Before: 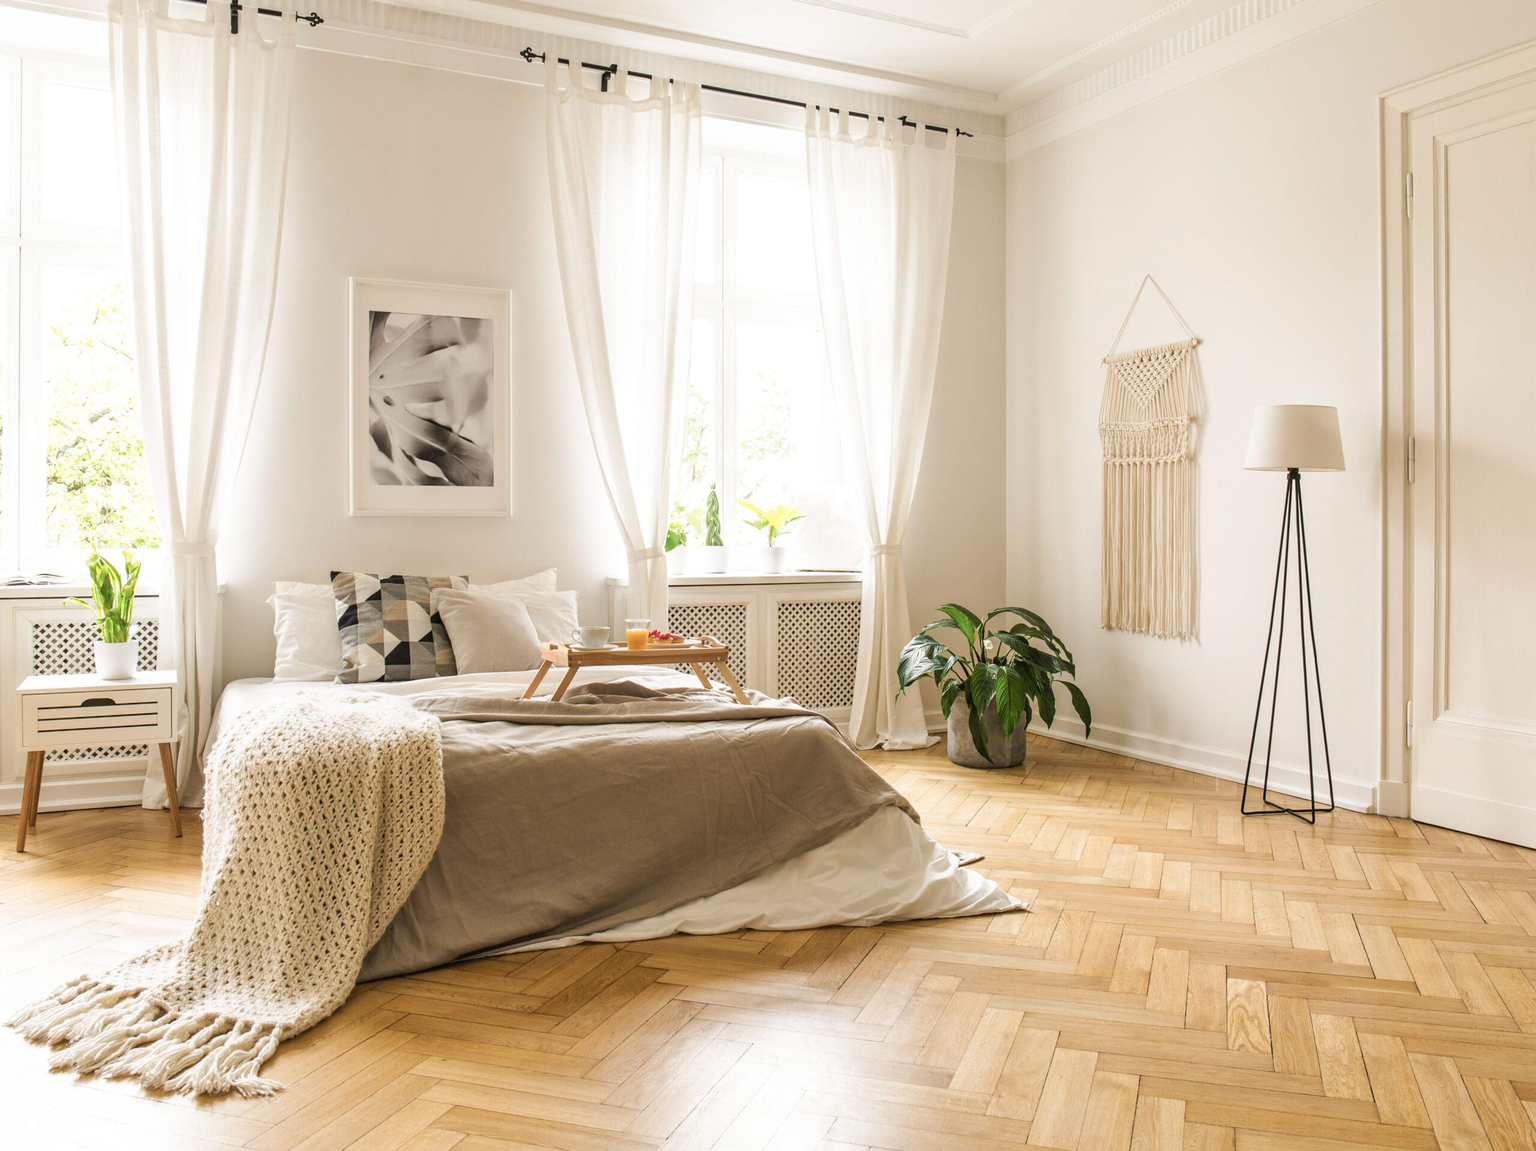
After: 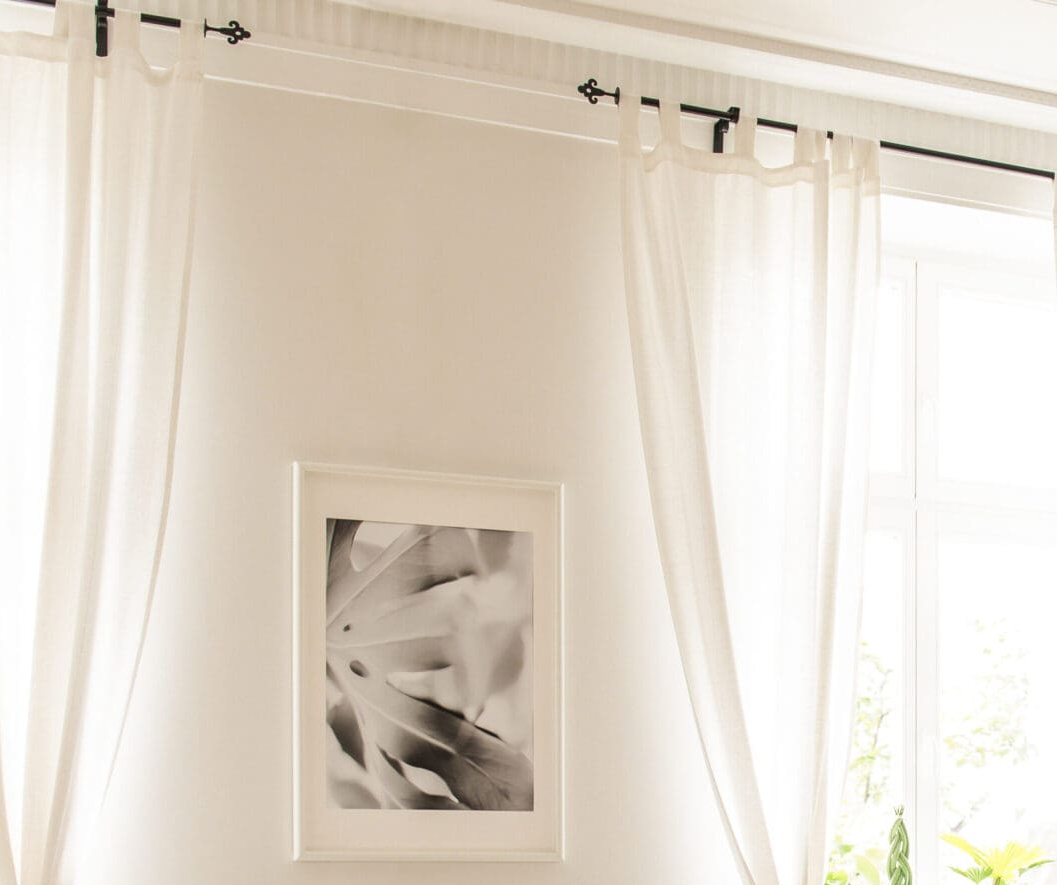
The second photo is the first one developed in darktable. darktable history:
crop and rotate: left 11.3%, top 0.048%, right 47.377%, bottom 53.833%
